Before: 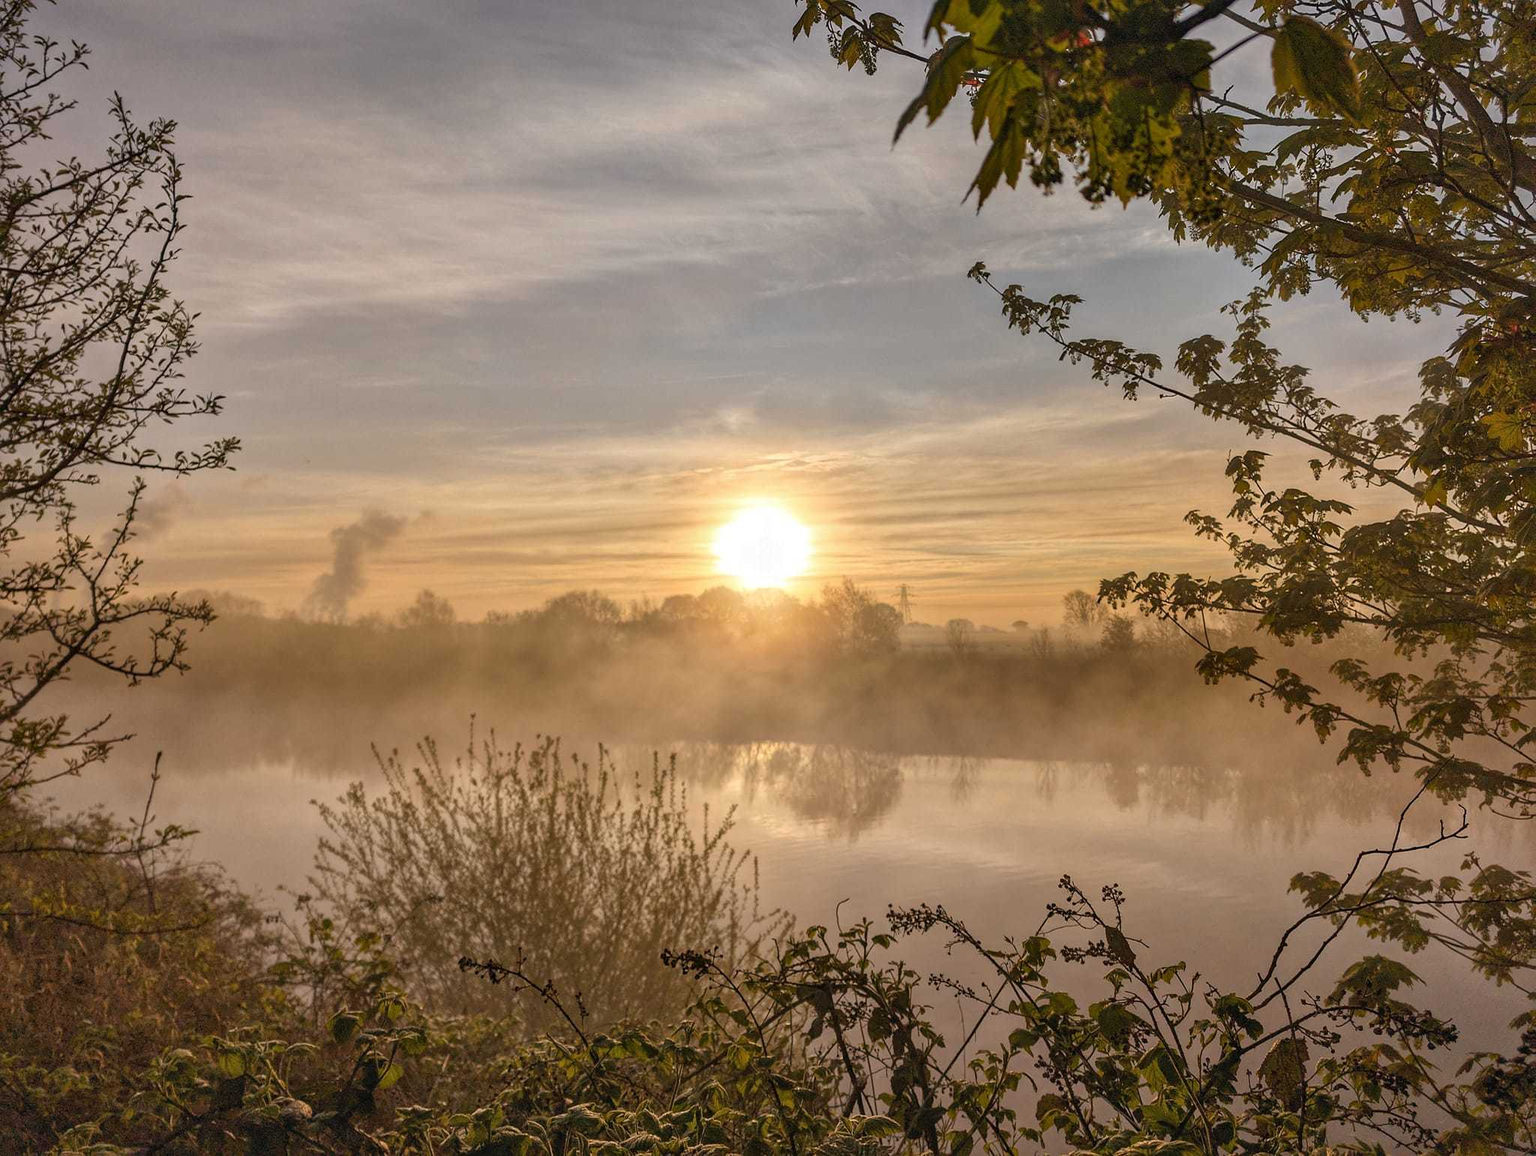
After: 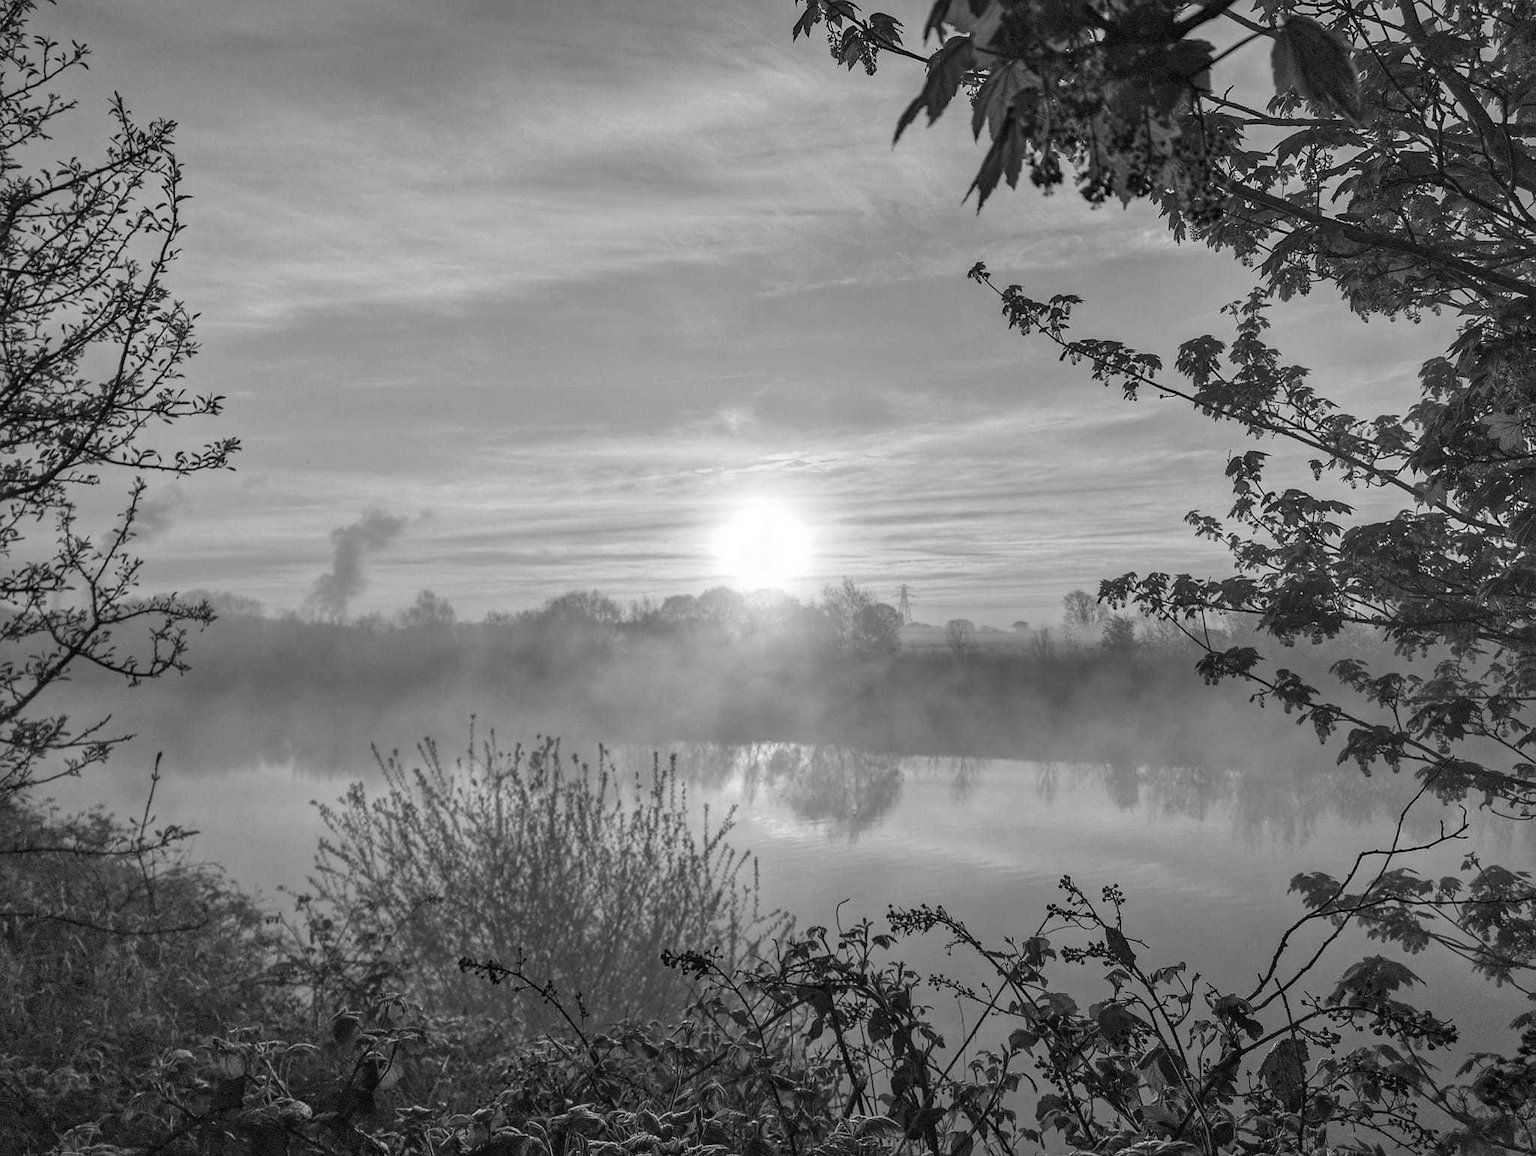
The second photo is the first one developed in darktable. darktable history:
monochrome: on, module defaults
shadows and highlights: shadows -30, highlights 30
